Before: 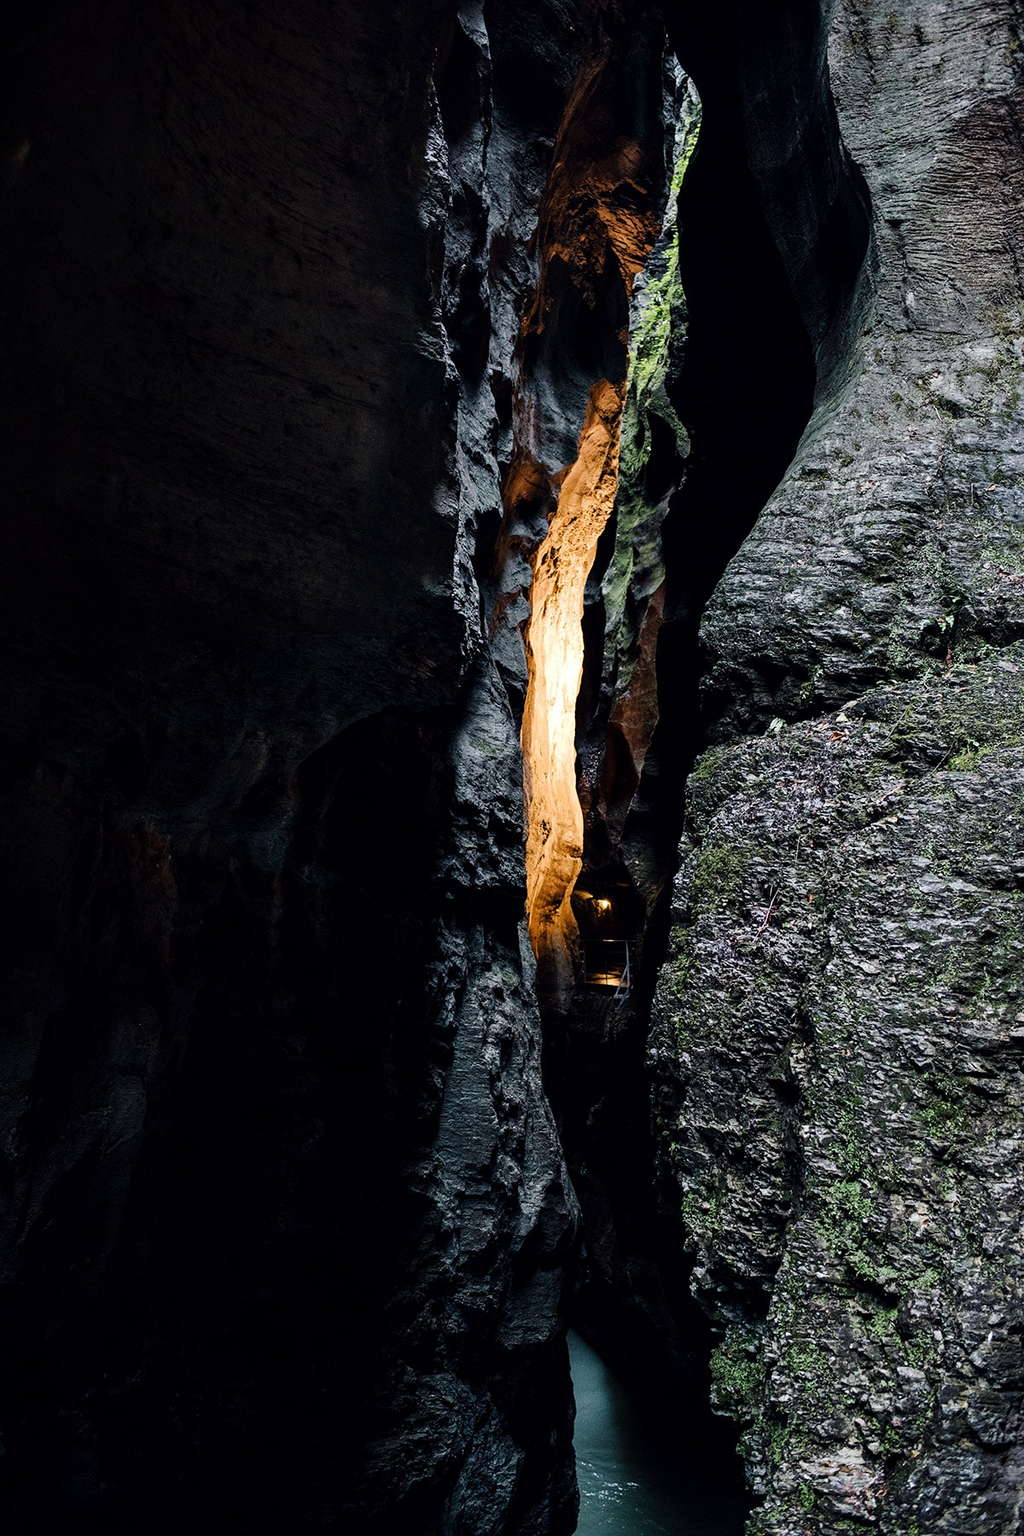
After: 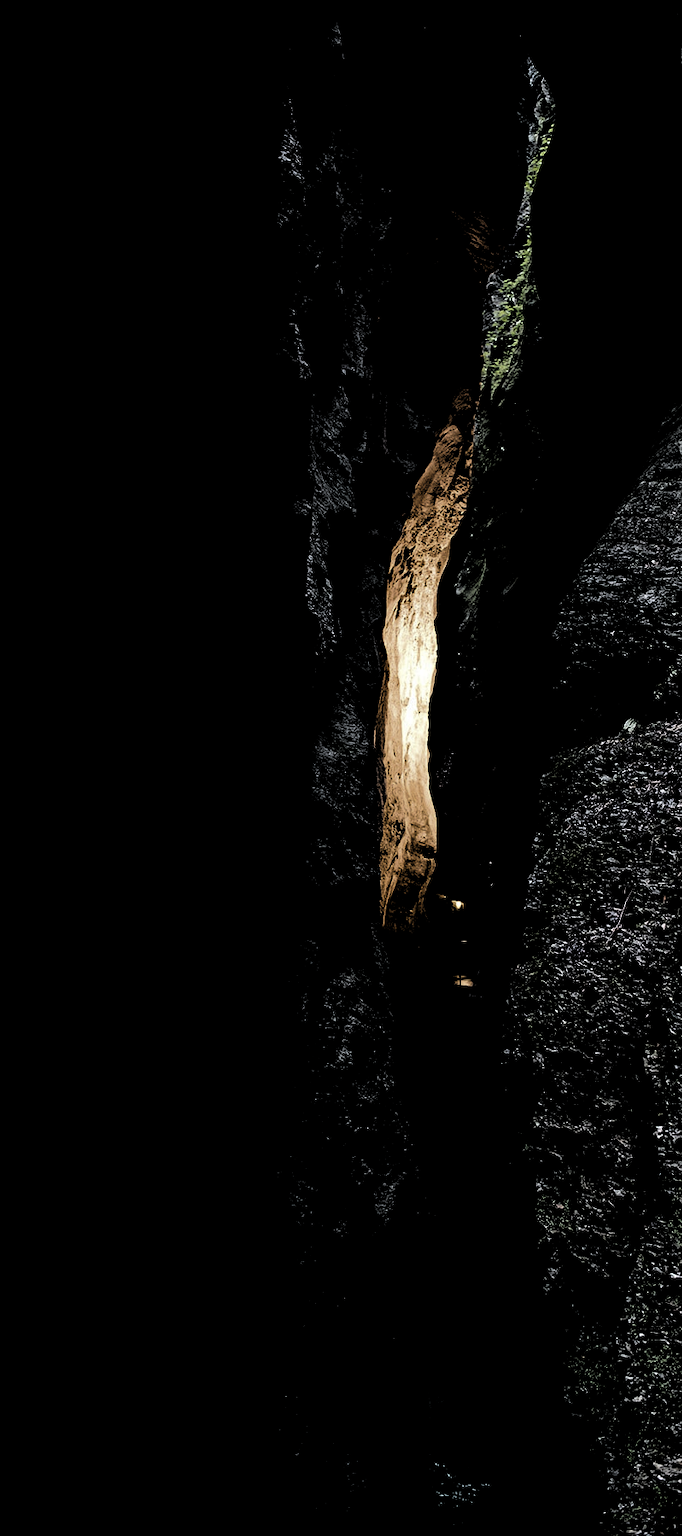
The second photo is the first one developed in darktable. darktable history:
crop and rotate: left 14.385%, right 18.948%
levels: levels [0.514, 0.759, 1]
